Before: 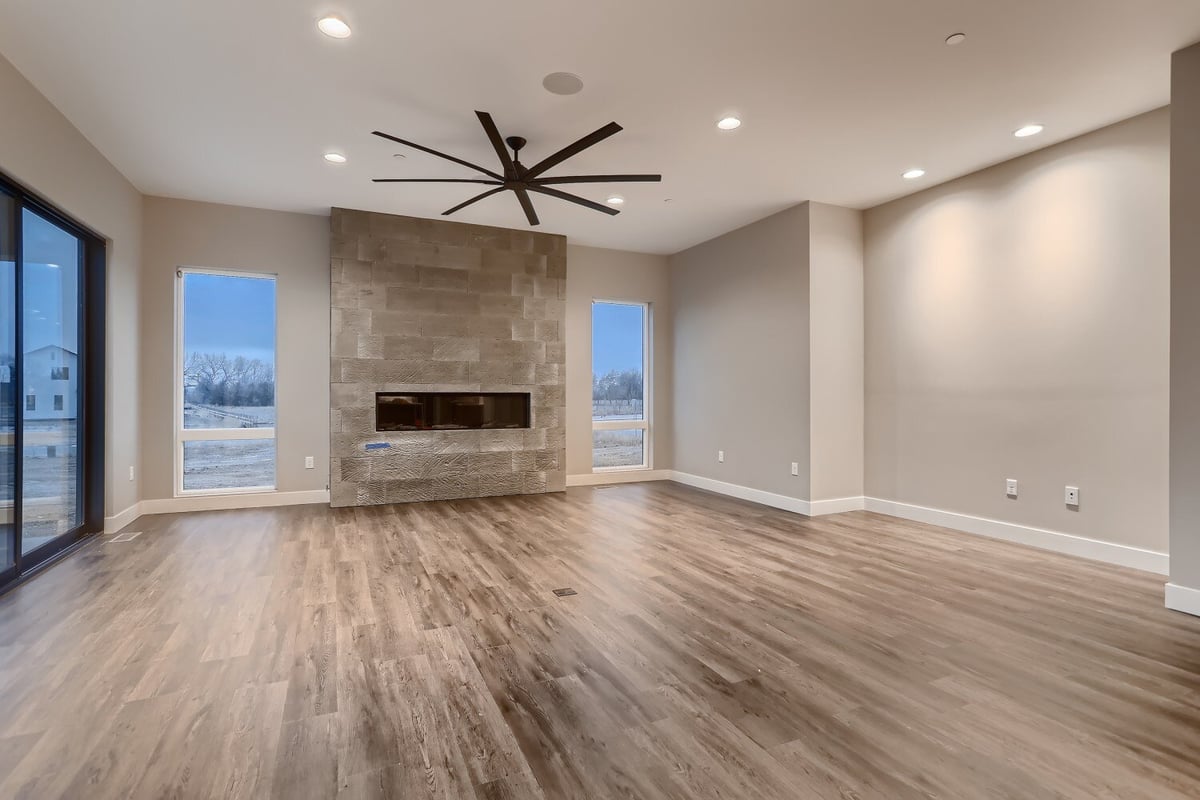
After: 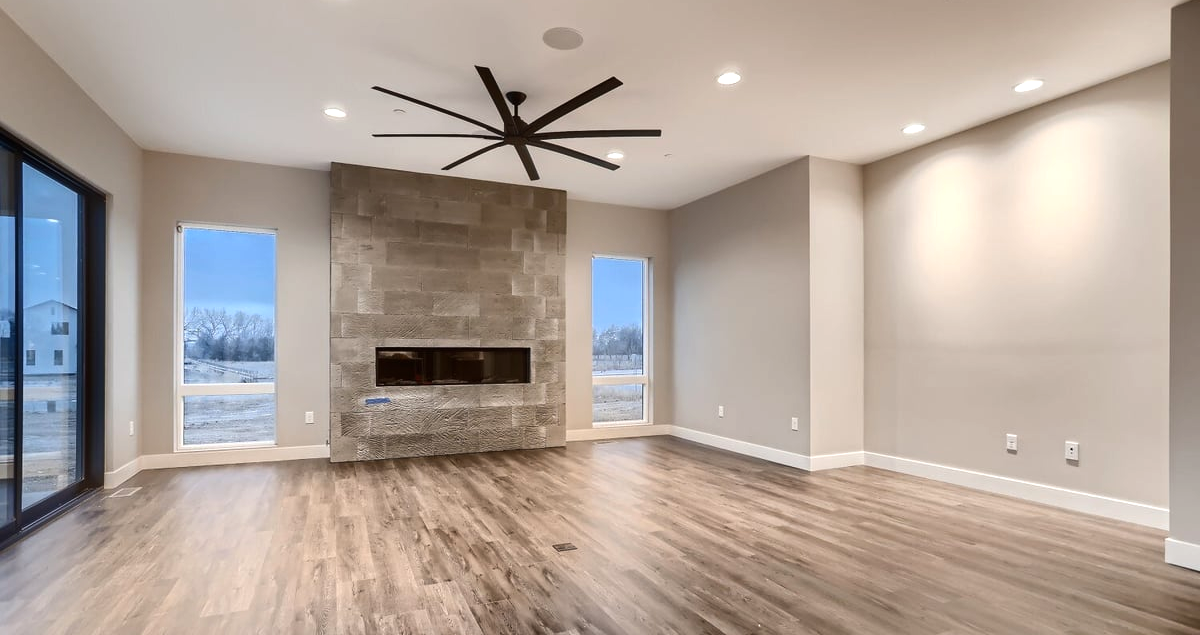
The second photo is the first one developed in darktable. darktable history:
tone equalizer: -8 EV -0.417 EV, -7 EV -0.389 EV, -6 EV -0.333 EV, -5 EV -0.222 EV, -3 EV 0.222 EV, -2 EV 0.333 EV, -1 EV 0.389 EV, +0 EV 0.417 EV, edges refinement/feathering 500, mask exposure compensation -1.57 EV, preserve details no
crop and rotate: top 5.667%, bottom 14.937%
